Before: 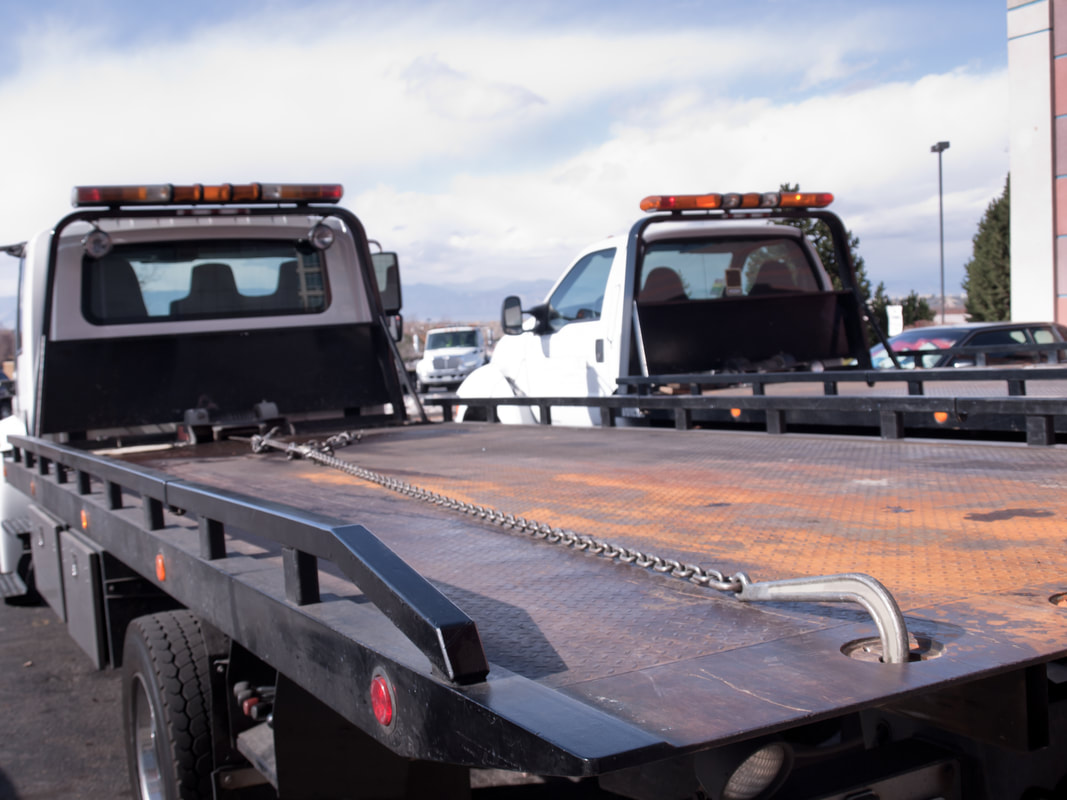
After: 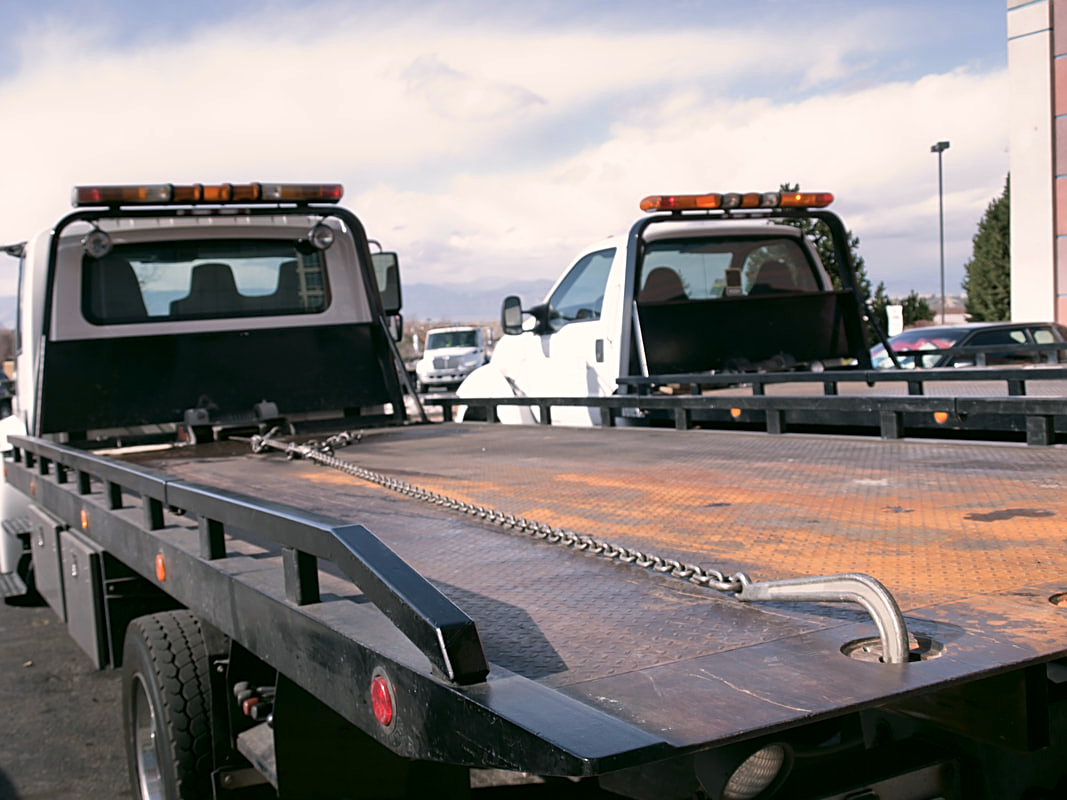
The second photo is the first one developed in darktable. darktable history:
color correction: highlights a* 4.22, highlights b* 4.98, shadows a* -7.03, shadows b* 4.99
sharpen: amount 0.572
